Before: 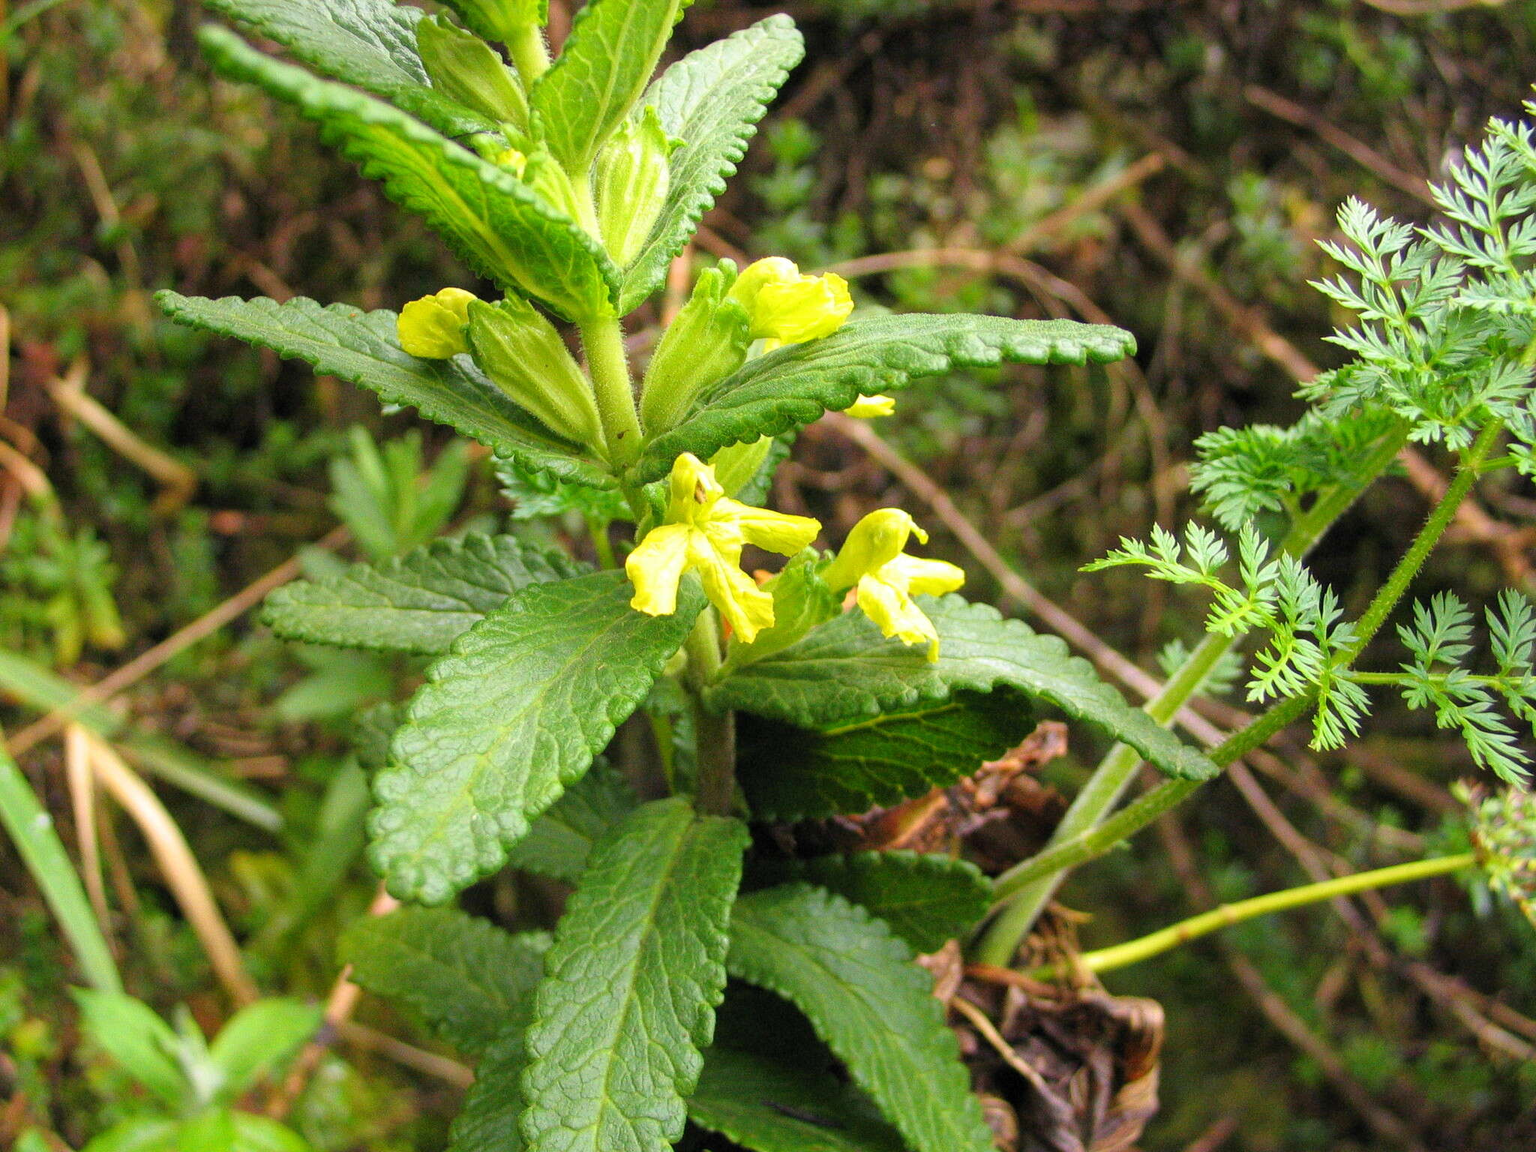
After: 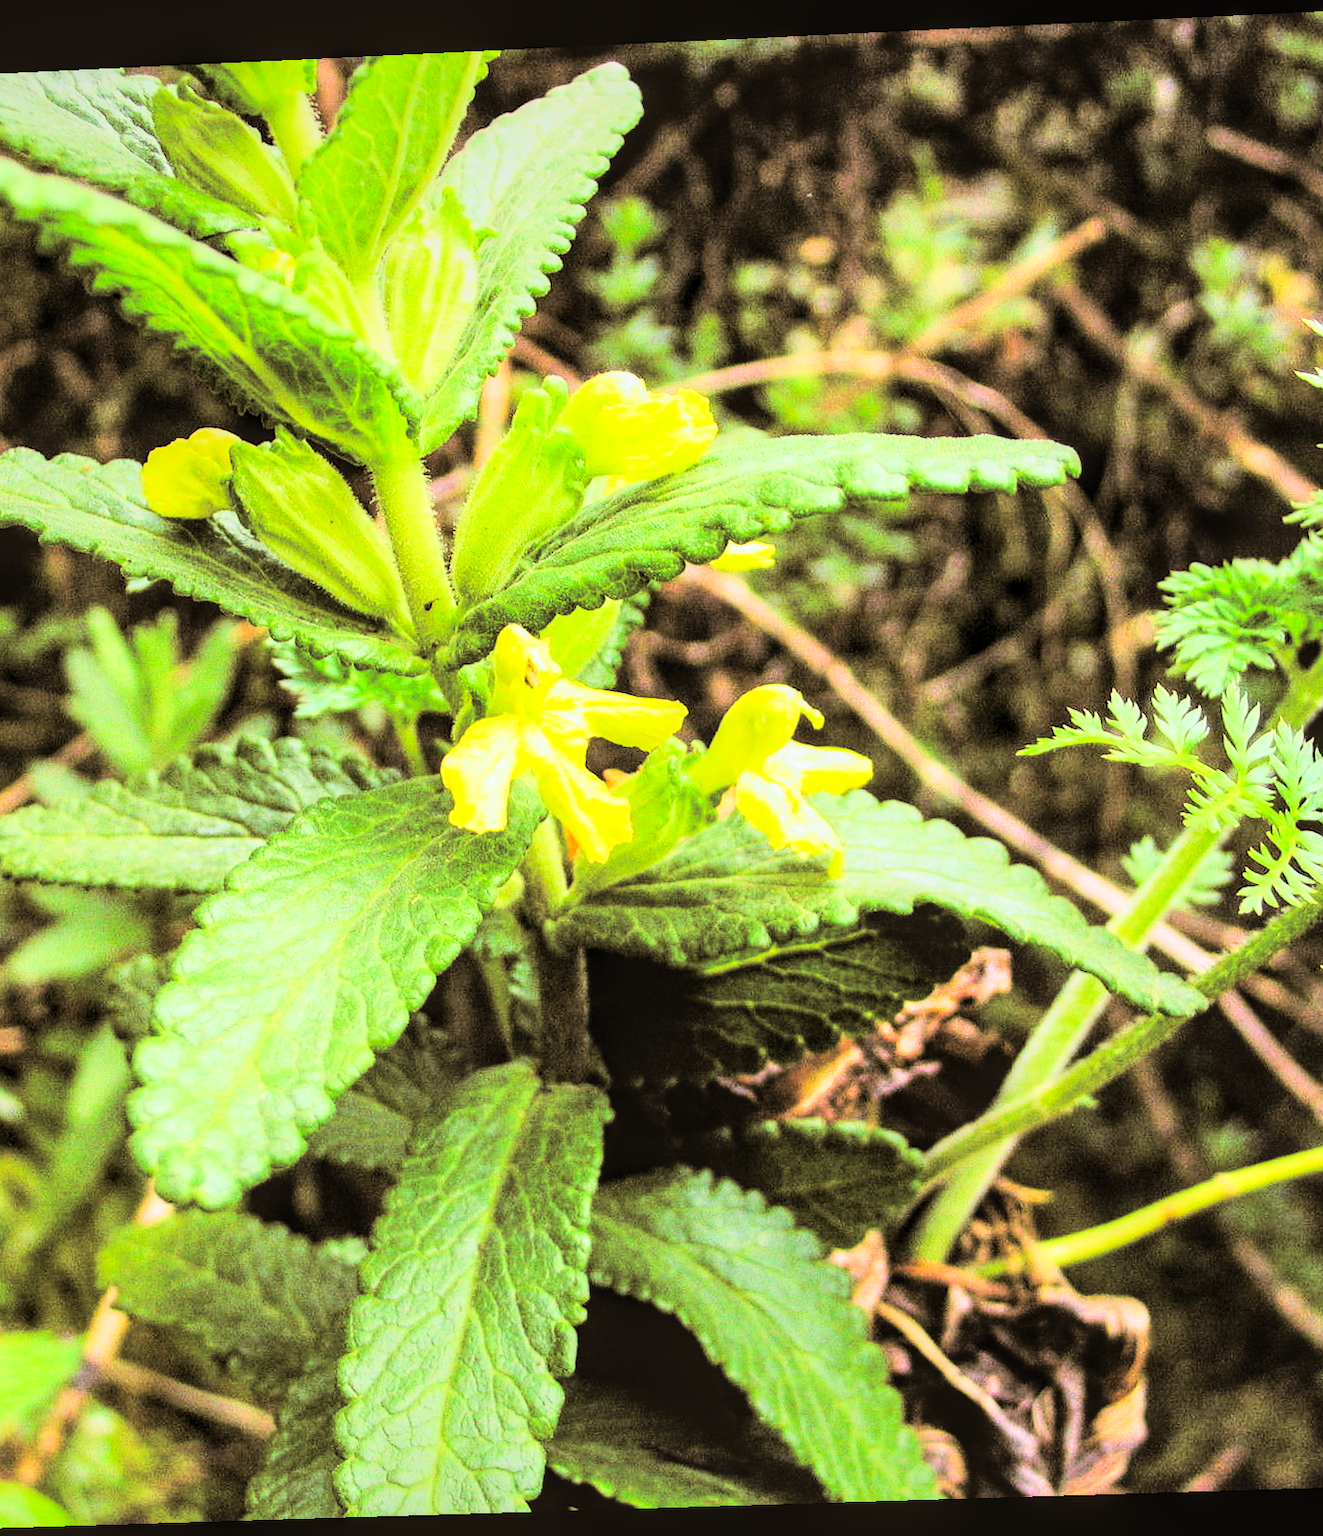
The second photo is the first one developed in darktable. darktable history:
shadows and highlights: shadows 37.27, highlights -28.18, soften with gaussian
split-toning: shadows › hue 37.98°, highlights › hue 185.58°, balance -55.261
color correction: highlights a* 0.207, highlights b* 2.7, shadows a* -0.874, shadows b* -4.78
rotate and perspective: rotation -2.22°, lens shift (horizontal) -0.022, automatic cropping off
rgb curve: curves: ch0 [(0, 0) (0.21, 0.15) (0.24, 0.21) (0.5, 0.75) (0.75, 0.96) (0.89, 0.99) (1, 1)]; ch1 [(0, 0.02) (0.21, 0.13) (0.25, 0.2) (0.5, 0.67) (0.75, 0.9) (0.89, 0.97) (1, 1)]; ch2 [(0, 0.02) (0.21, 0.13) (0.25, 0.2) (0.5, 0.67) (0.75, 0.9) (0.89, 0.97) (1, 1)], compensate middle gray true
crop and rotate: left 18.442%, right 15.508%
local contrast: on, module defaults
